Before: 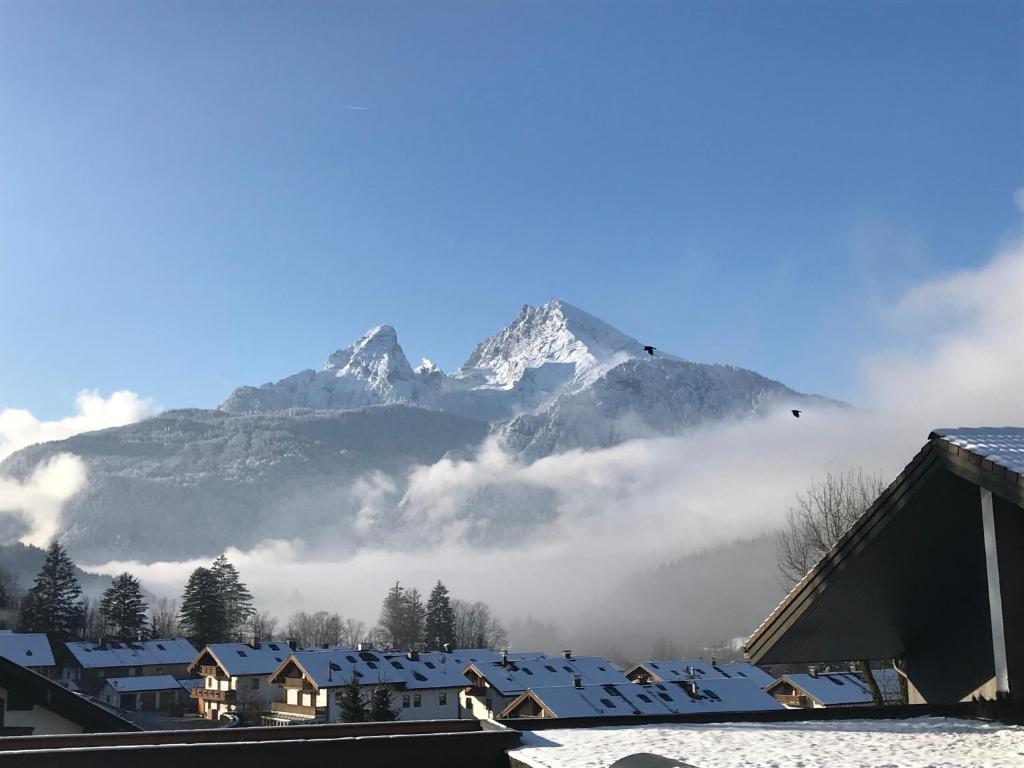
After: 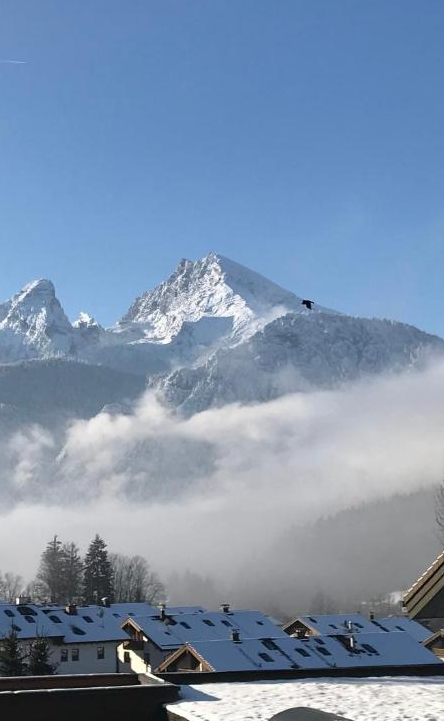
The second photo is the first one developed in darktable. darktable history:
crop: left 33.493%, top 5.995%, right 23.062%
